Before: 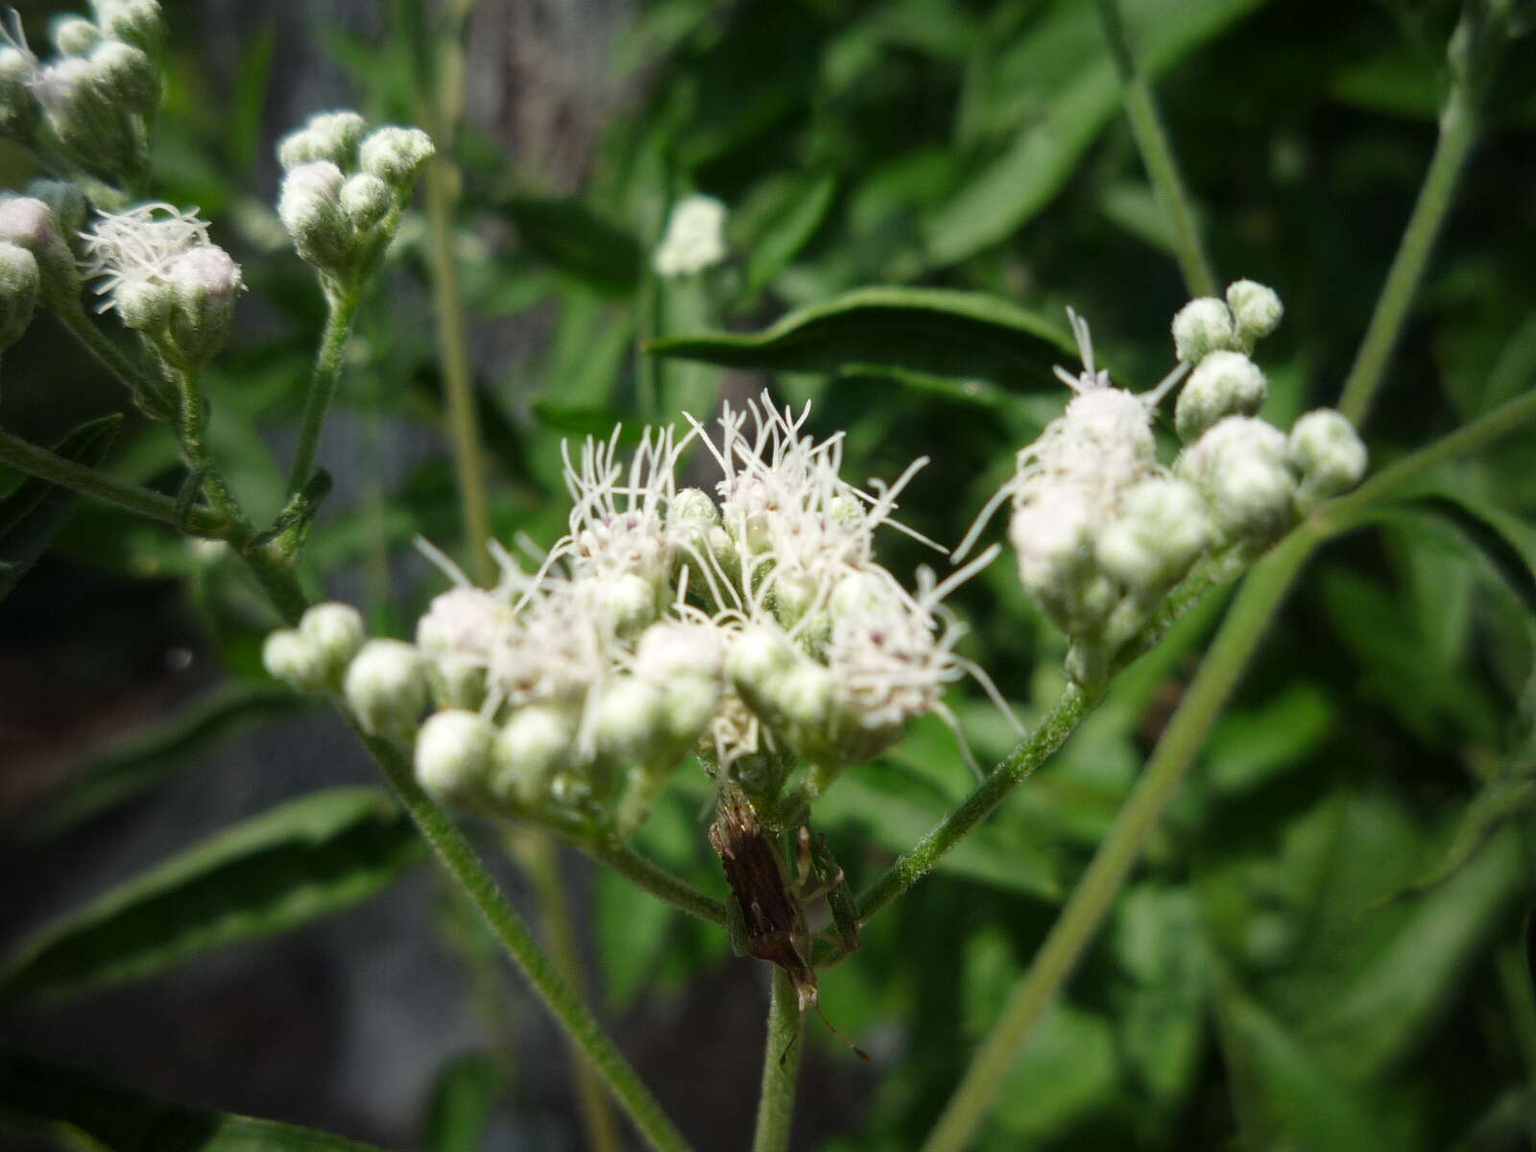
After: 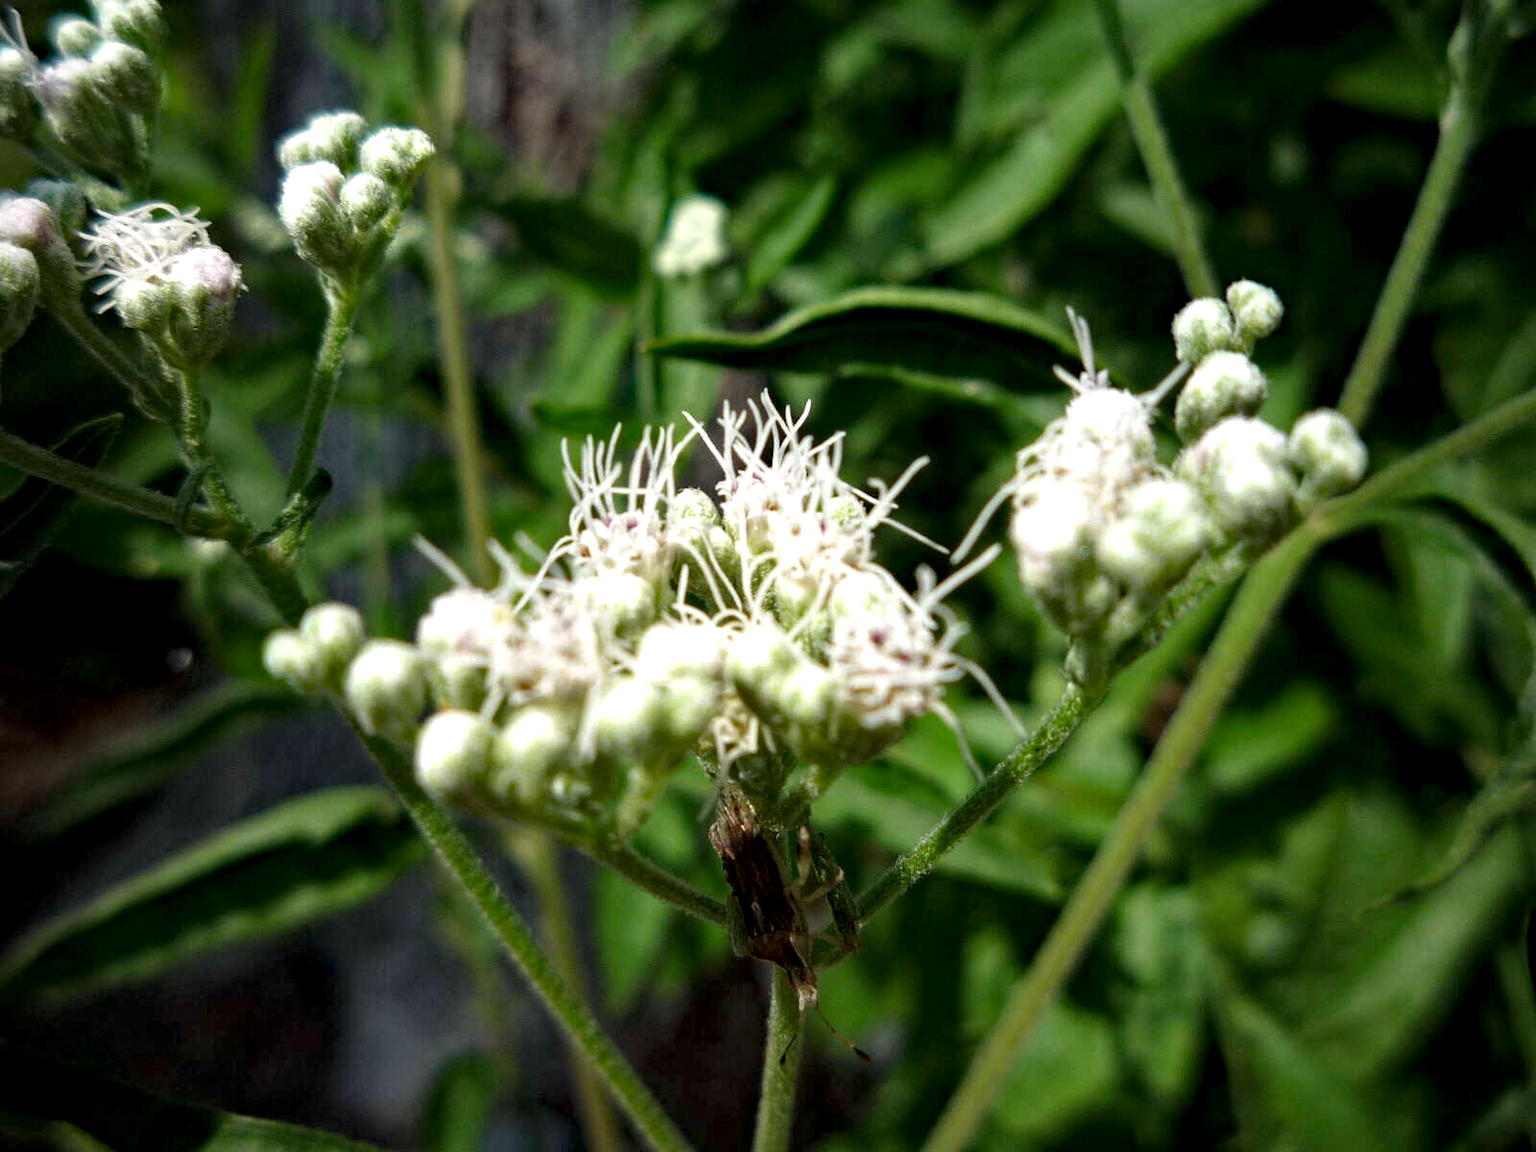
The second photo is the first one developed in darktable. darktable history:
local contrast: highlights 123%, shadows 126%, detail 140%, midtone range 0.254
haze removal: strength 0.4, distance 0.22, compatibility mode true, adaptive false
